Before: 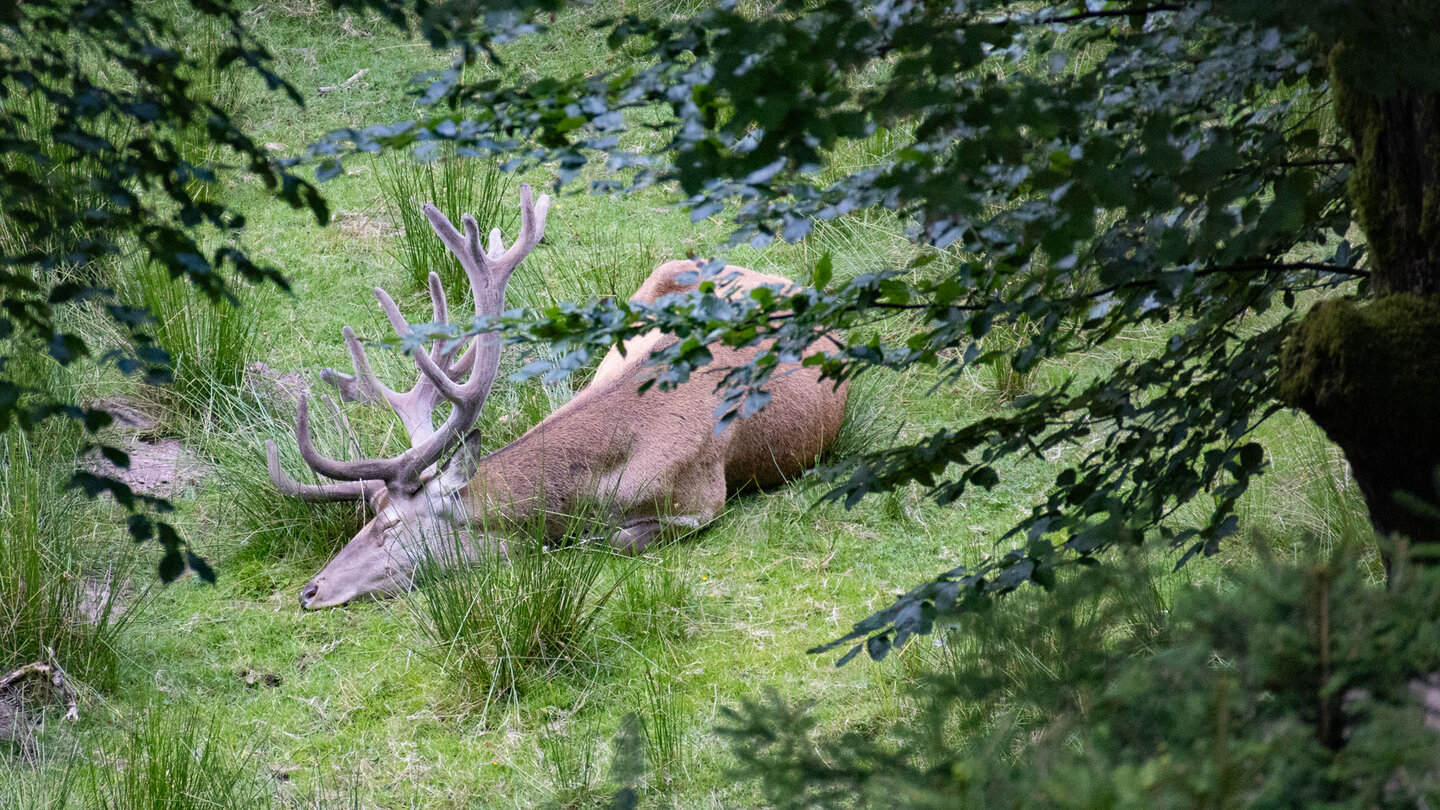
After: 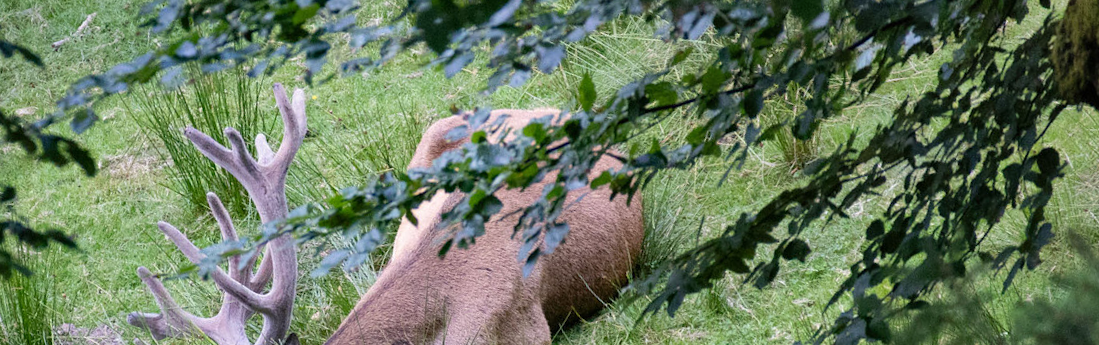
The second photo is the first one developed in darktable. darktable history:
shadows and highlights: soften with gaussian
rotate and perspective: rotation -14.8°, crop left 0.1, crop right 0.903, crop top 0.25, crop bottom 0.748
crop and rotate: left 9.345%, top 7.22%, right 4.982%, bottom 32.331%
